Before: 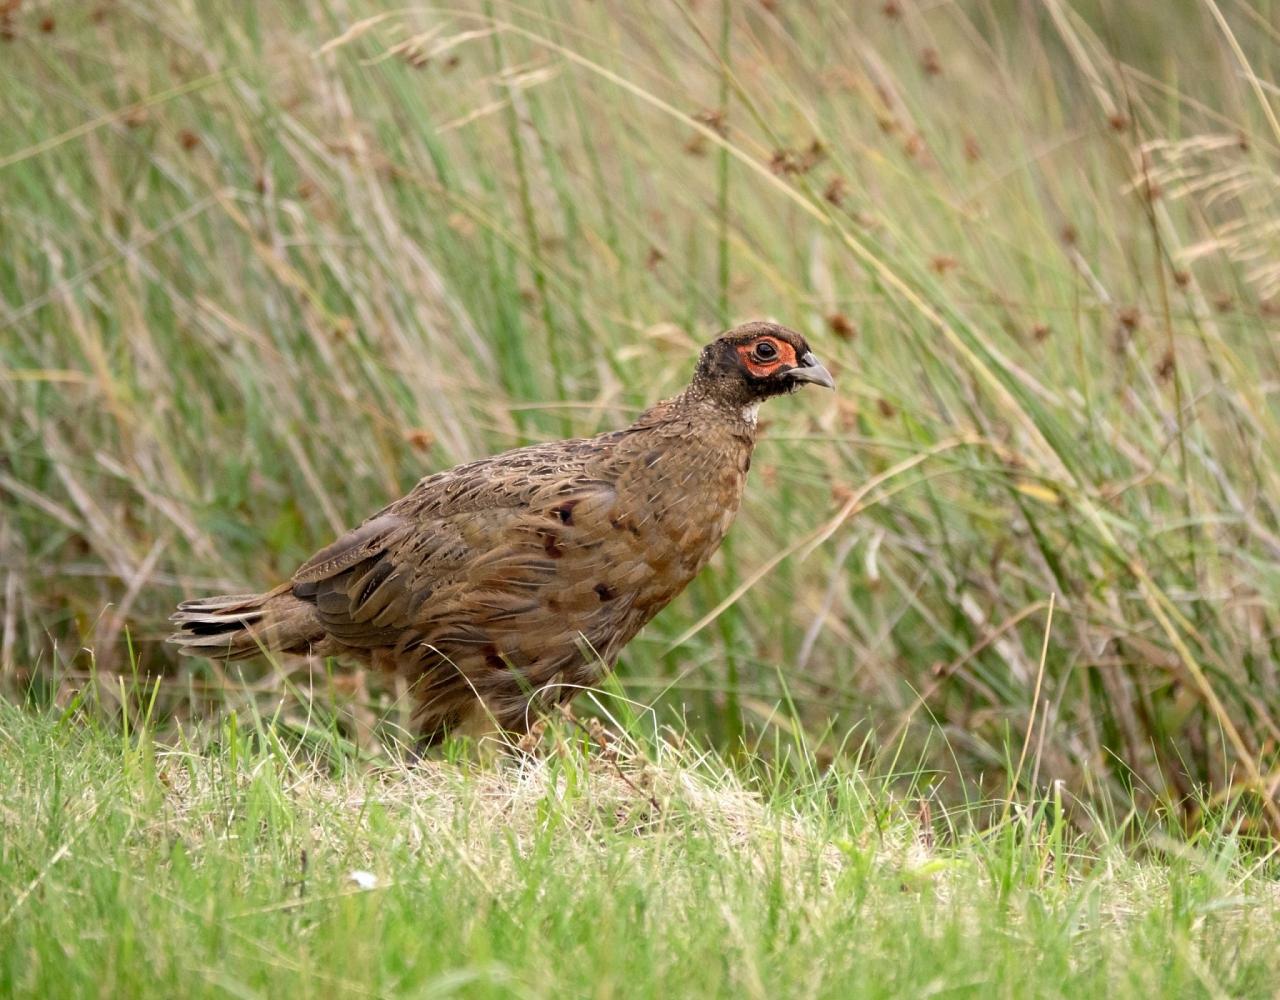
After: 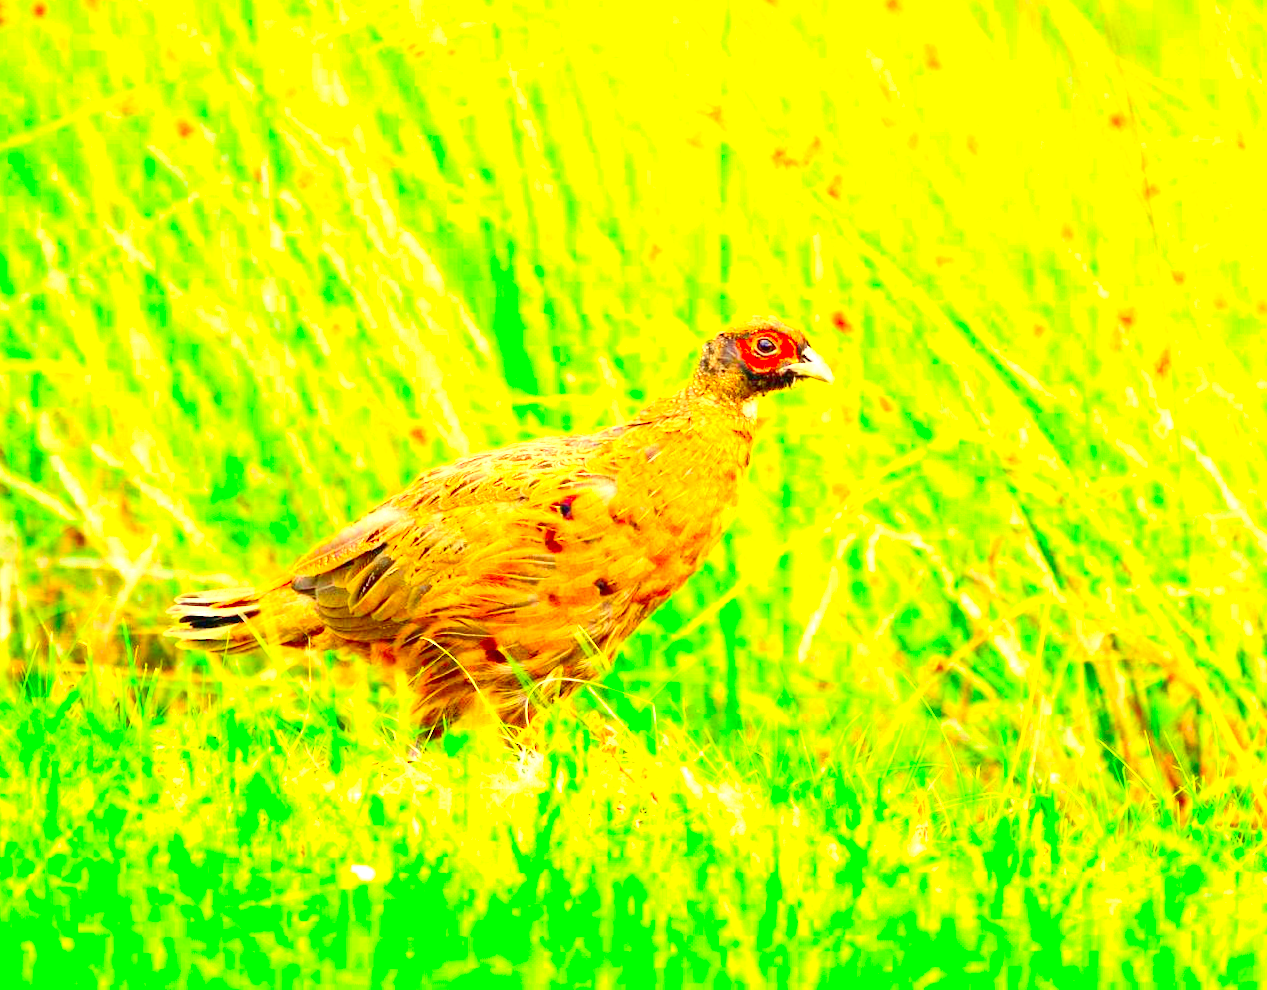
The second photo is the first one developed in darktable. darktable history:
exposure: black level correction 0, exposure 2 EV, compensate highlight preservation false
contrast brightness saturation: contrast 0.2, brightness 0.2, saturation 0.8
color correction: highlights a* -10.77, highlights b* 9.8, saturation 1.72
rotate and perspective: rotation 0.174°, lens shift (vertical) 0.013, lens shift (horizontal) 0.019, shear 0.001, automatic cropping original format, crop left 0.007, crop right 0.991, crop top 0.016, crop bottom 0.997
